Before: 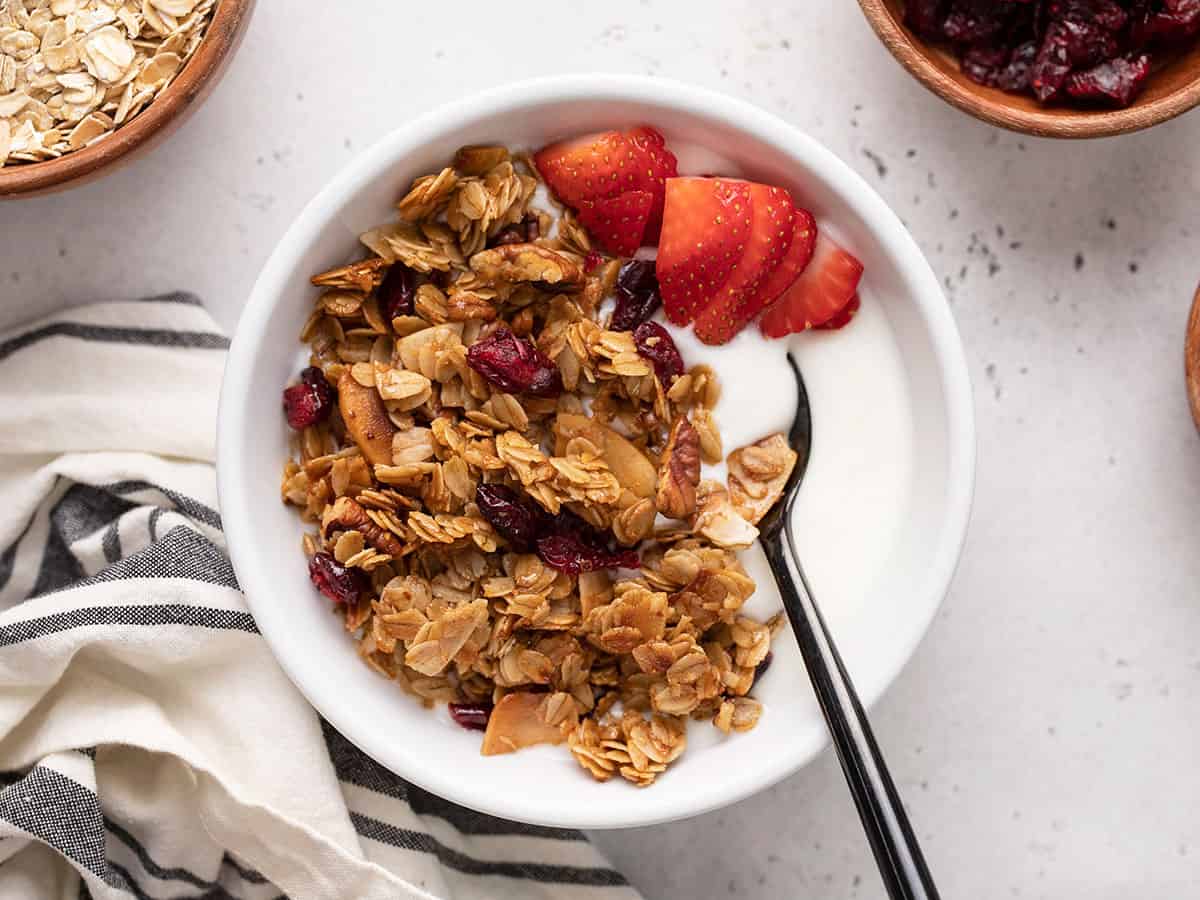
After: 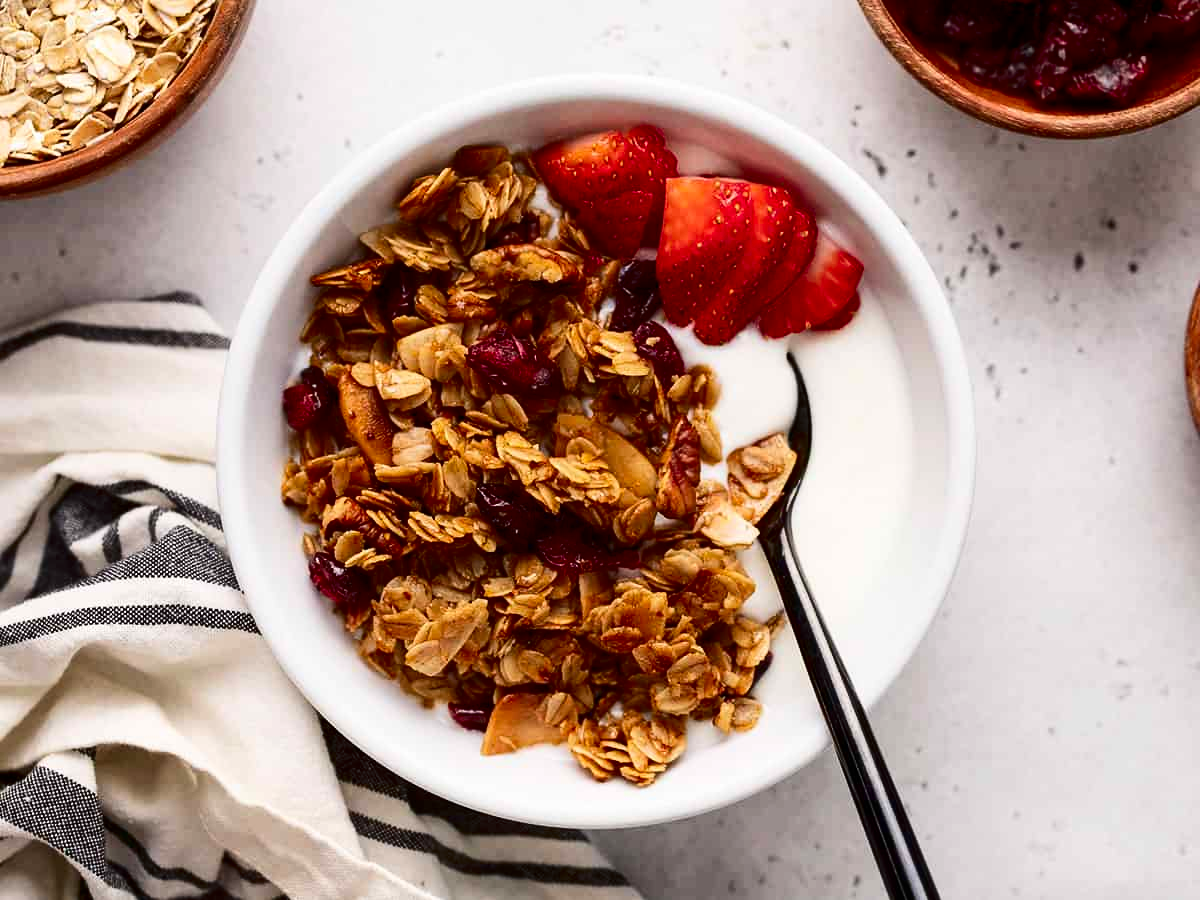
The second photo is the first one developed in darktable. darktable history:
contrast brightness saturation: contrast 0.216, brightness -0.192, saturation 0.237
